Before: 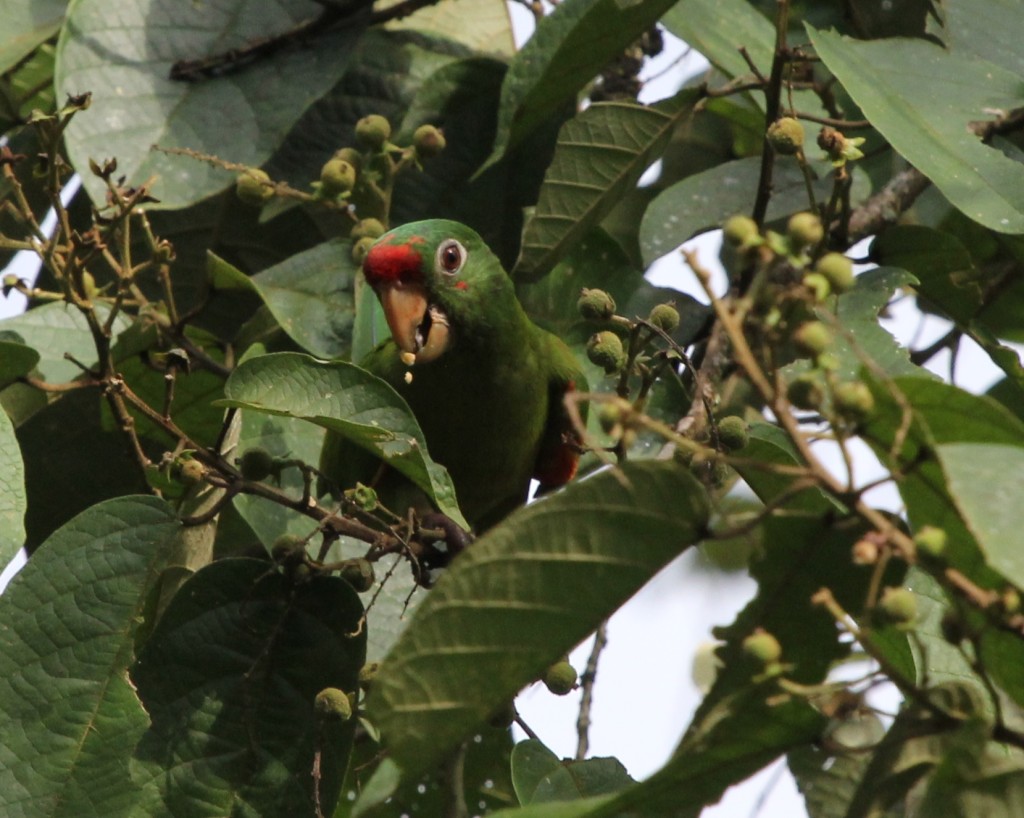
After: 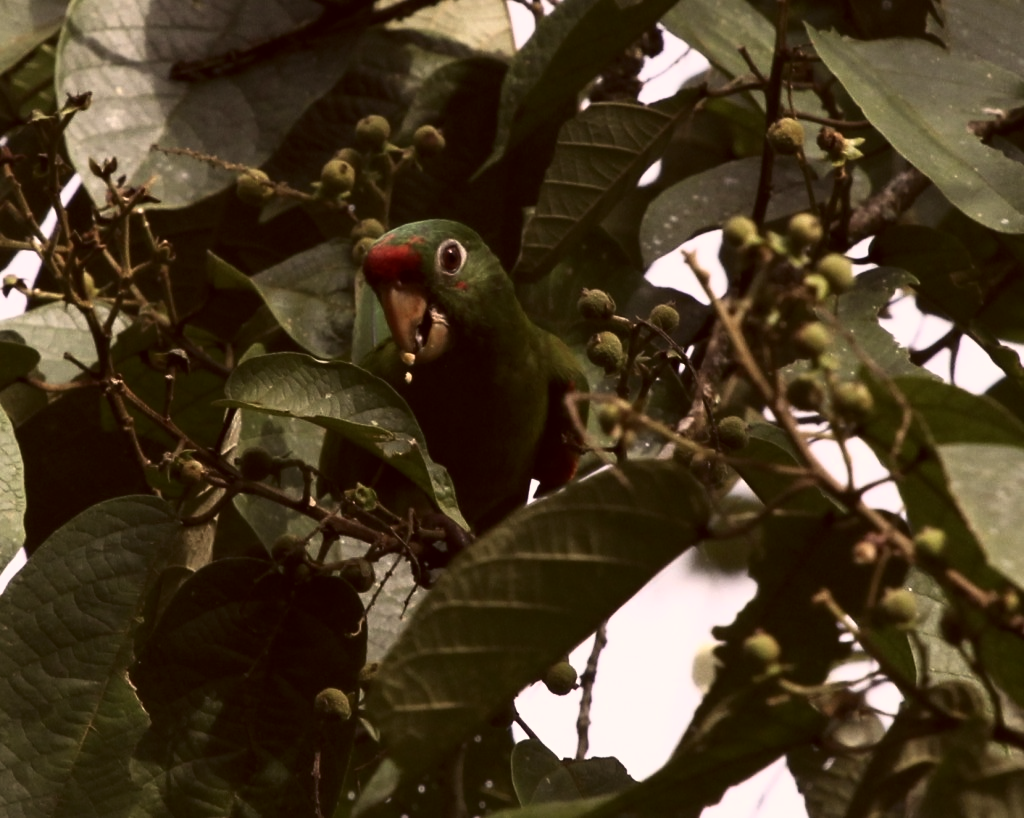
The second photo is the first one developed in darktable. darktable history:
tone curve: curves: ch0 [(0, 0) (0.56, 0.467) (0.846, 0.934) (1, 1)]
color correction: highlights a* 10.21, highlights b* 9.79, shadows a* 8.61, shadows b* 7.88, saturation 0.8
